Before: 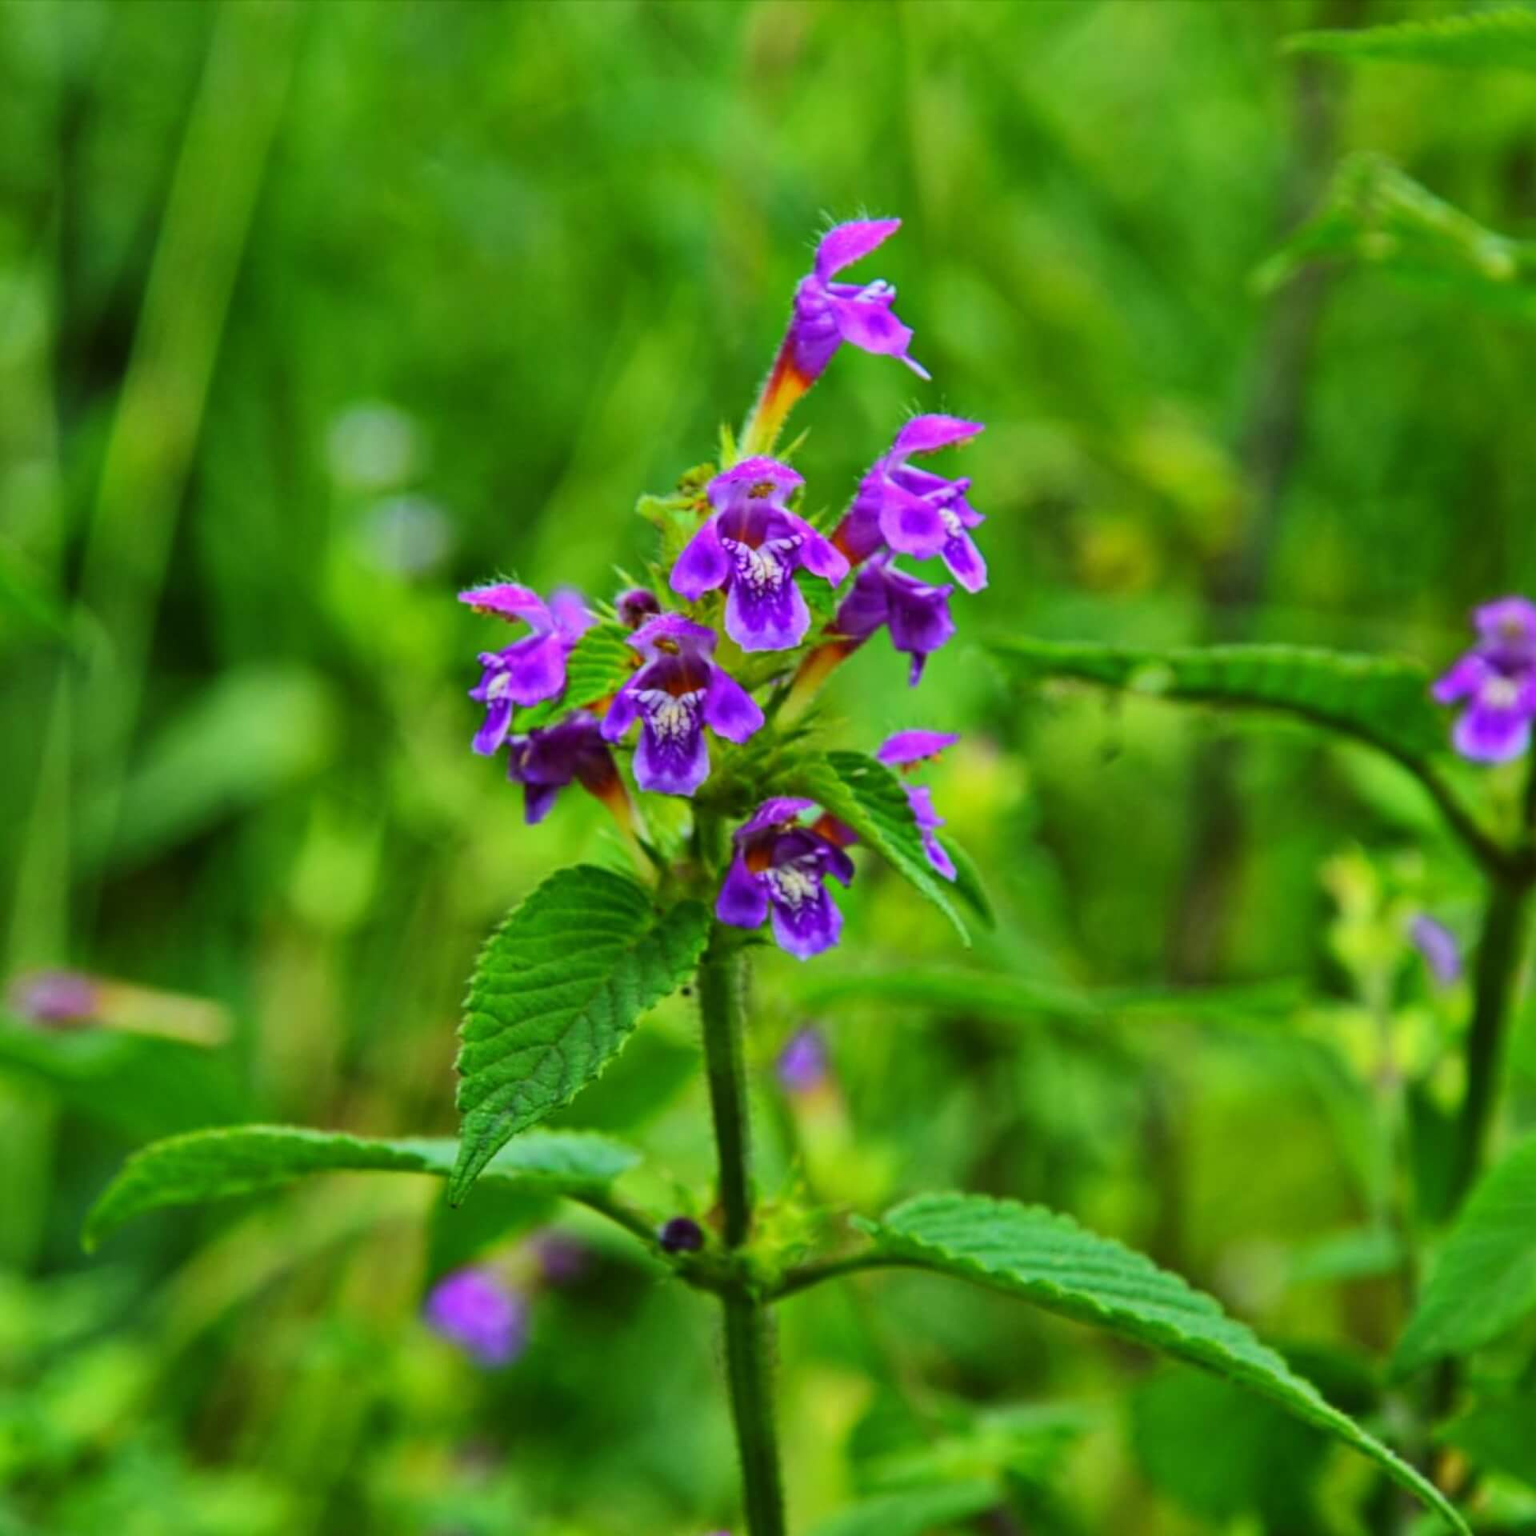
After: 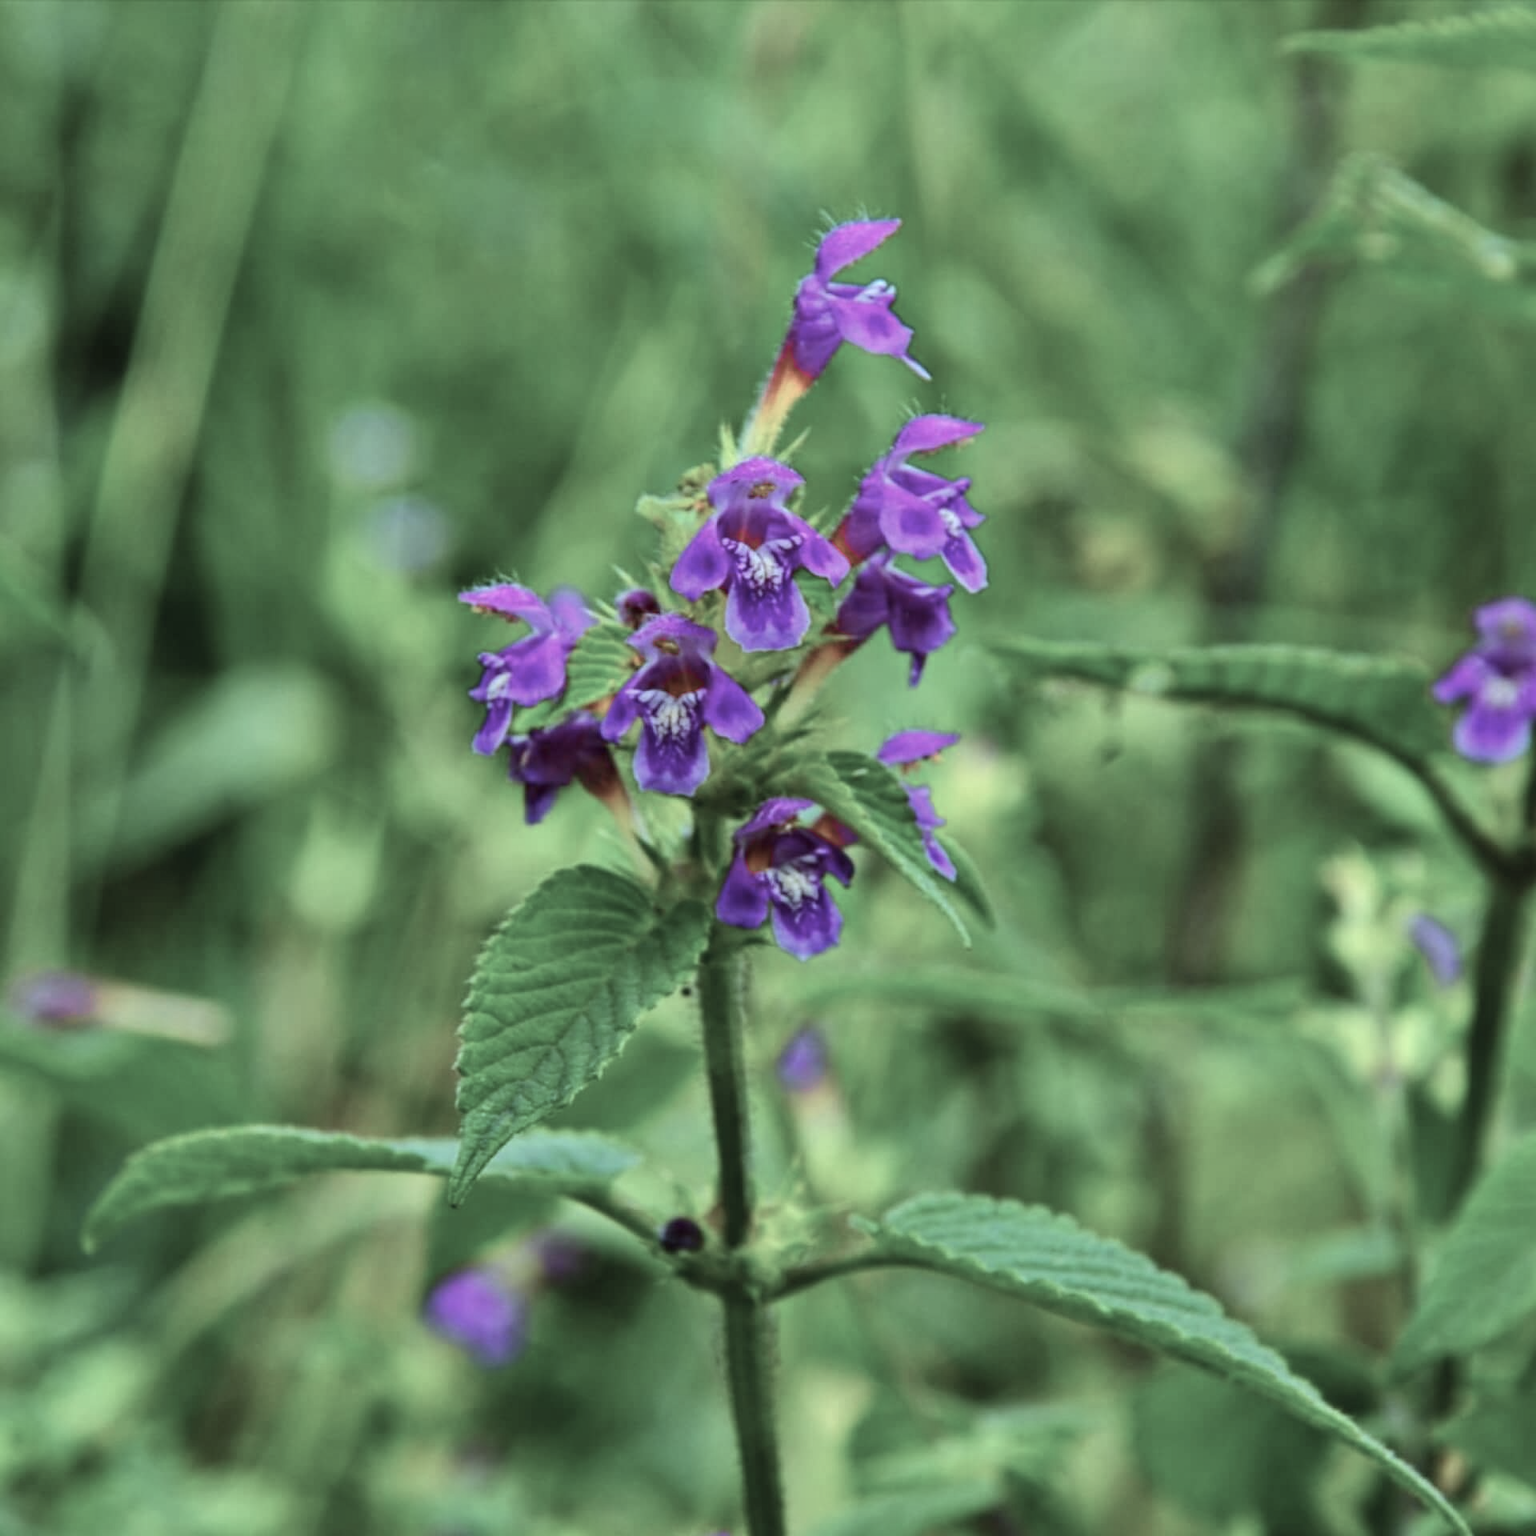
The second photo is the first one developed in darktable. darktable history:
color correction: highlights a* -9.75, highlights b* -21.62
color zones: curves: ch0 [(0, 0.6) (0.129, 0.585) (0.193, 0.596) (0.429, 0.5) (0.571, 0.5) (0.714, 0.5) (0.857, 0.5) (1, 0.6)]; ch1 [(0, 0.453) (0.112, 0.245) (0.213, 0.252) (0.429, 0.233) (0.571, 0.231) (0.683, 0.242) (0.857, 0.296) (1, 0.453)]
